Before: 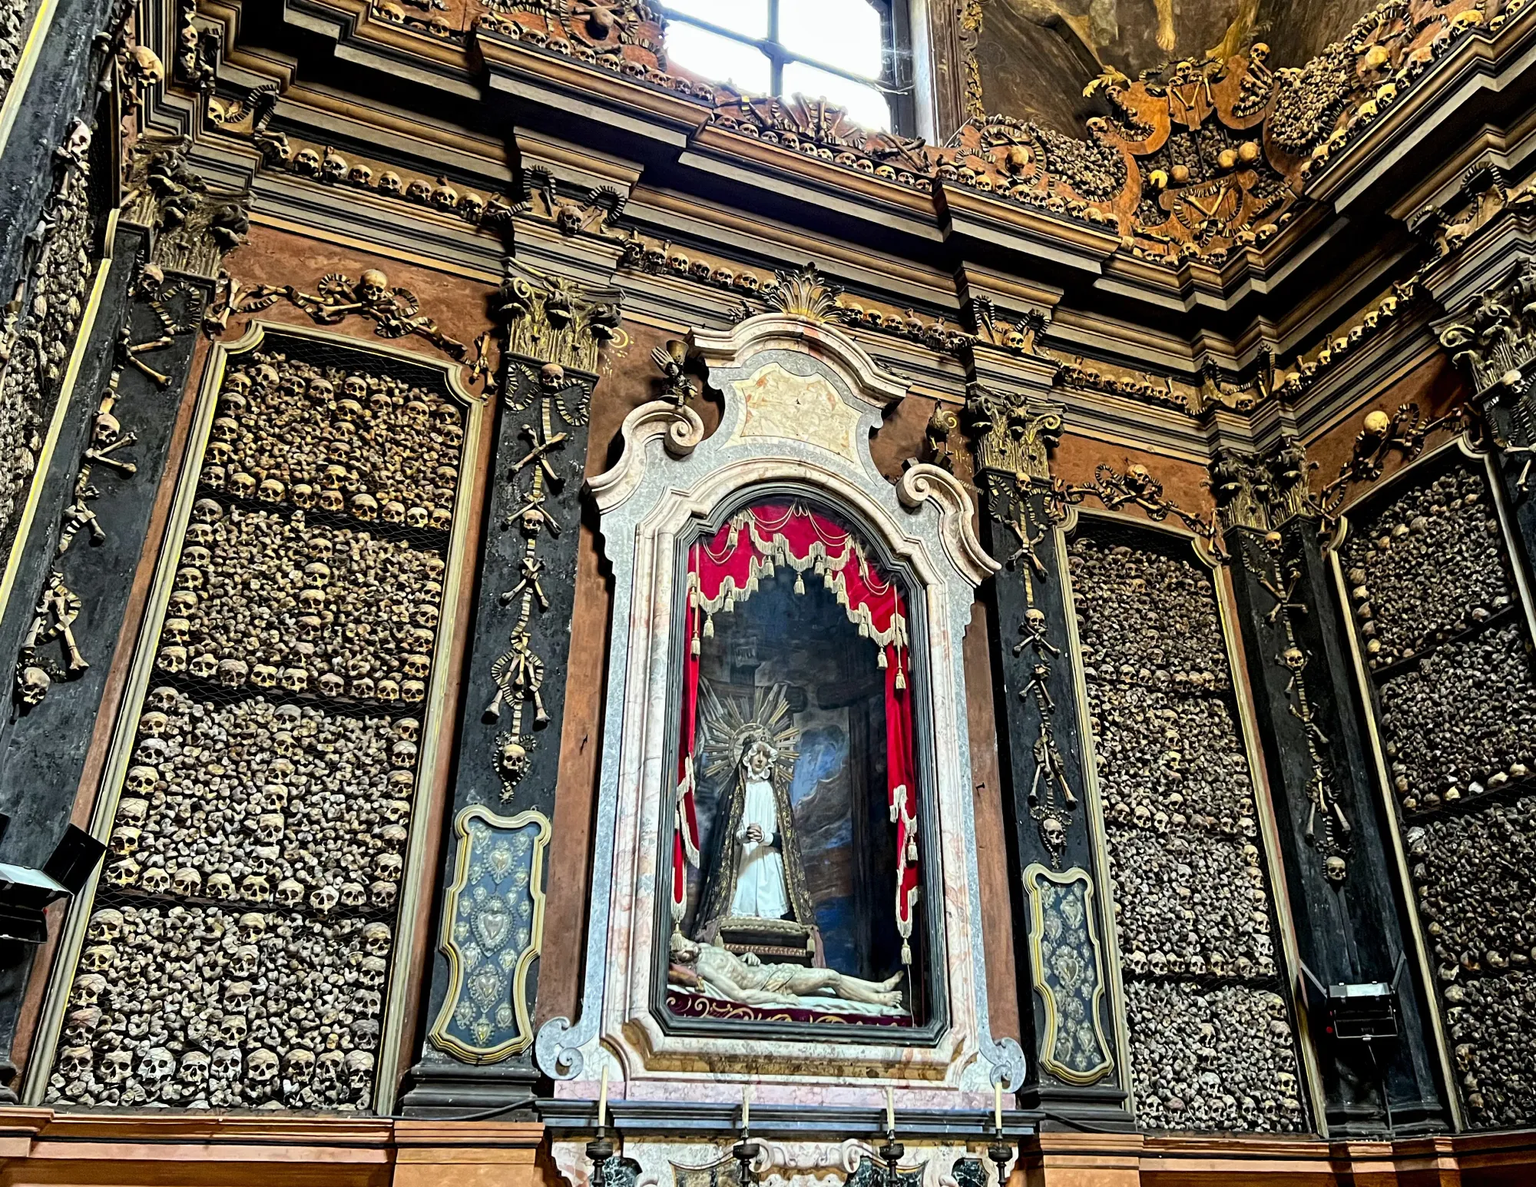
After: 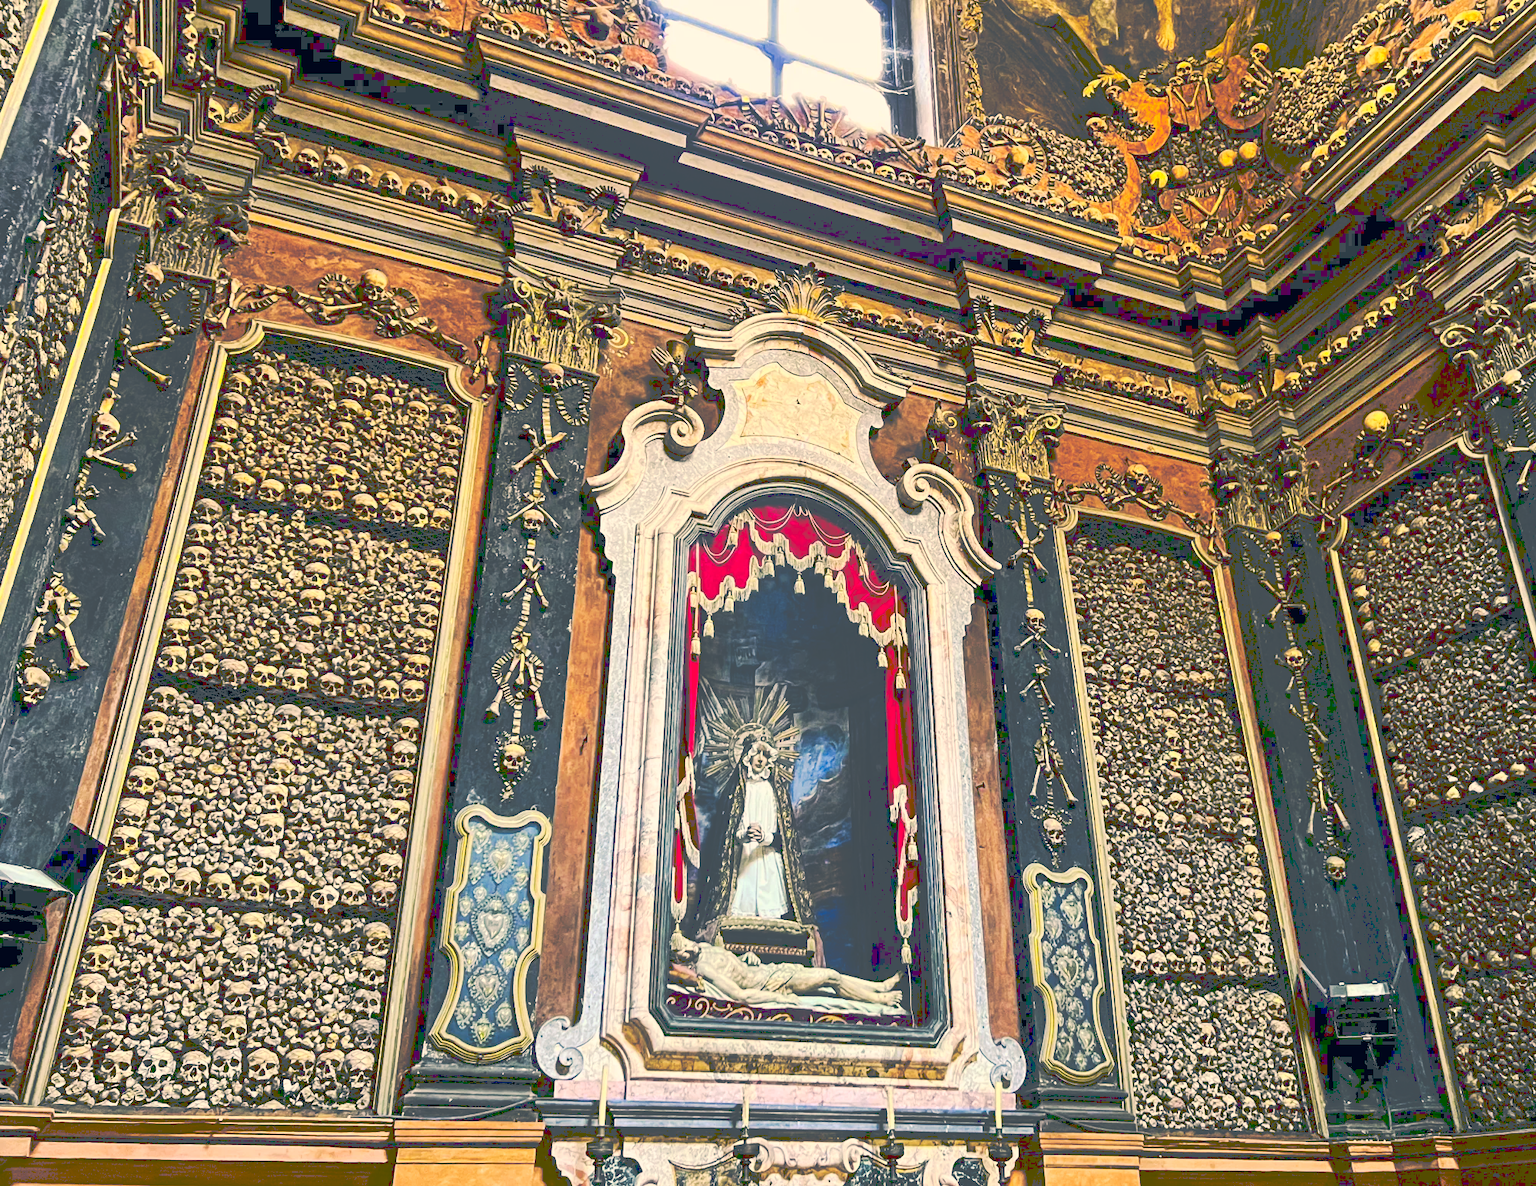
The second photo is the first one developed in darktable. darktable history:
tone curve: curves: ch0 [(0, 0) (0.003, 0.319) (0.011, 0.319) (0.025, 0.319) (0.044, 0.323) (0.069, 0.324) (0.1, 0.328) (0.136, 0.329) (0.177, 0.337) (0.224, 0.351) (0.277, 0.373) (0.335, 0.413) (0.399, 0.458) (0.468, 0.533) (0.543, 0.617) (0.623, 0.71) (0.709, 0.783) (0.801, 0.849) (0.898, 0.911) (1, 1)], preserve colors none
color correction: highlights a* 10.32, highlights b* 14.66, shadows a* -9.59, shadows b* -15.02
contrast brightness saturation: contrast 0.16, saturation 0.32
